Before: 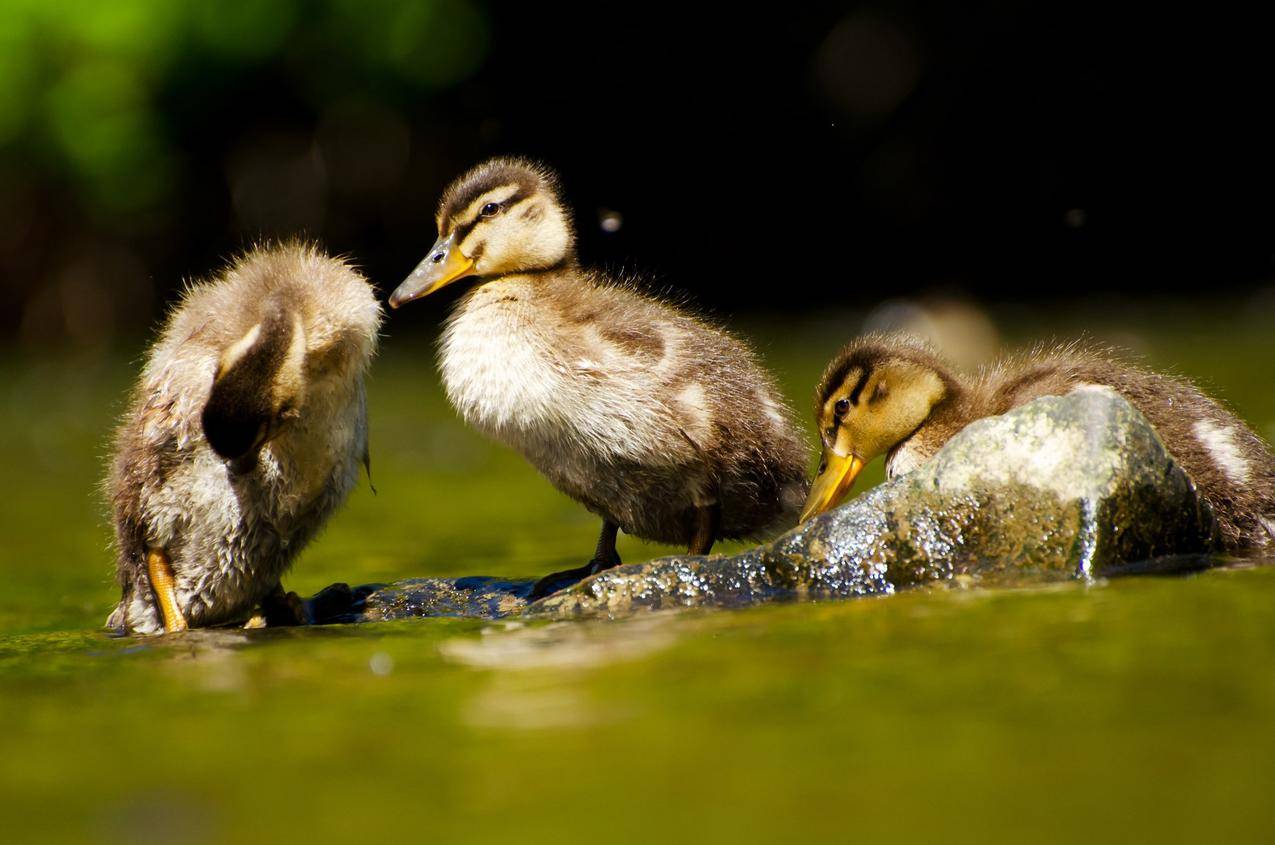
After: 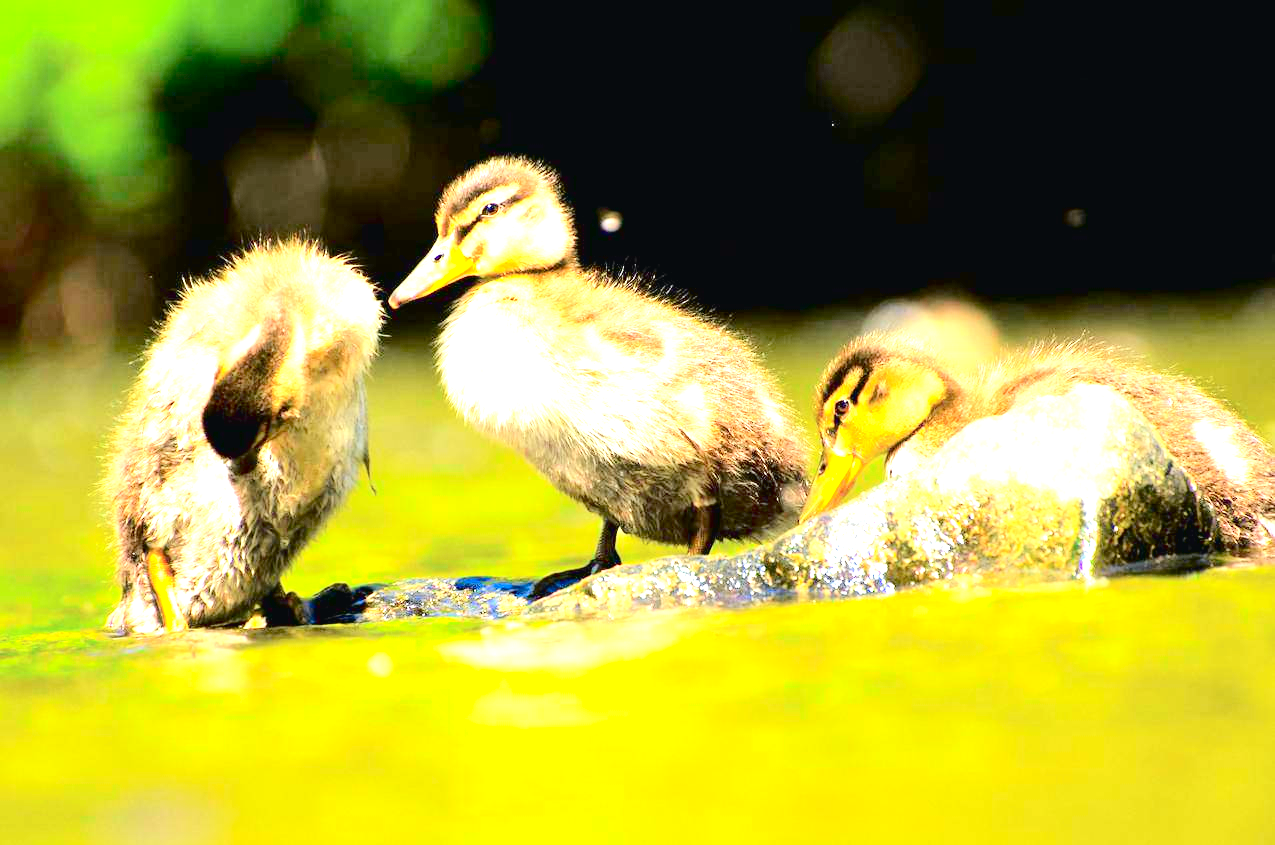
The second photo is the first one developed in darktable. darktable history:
tone curve: curves: ch0 [(0, 0.026) (0.104, 0.1) (0.233, 0.262) (0.398, 0.507) (0.498, 0.621) (0.65, 0.757) (0.835, 0.883) (1, 0.961)]; ch1 [(0, 0) (0.346, 0.307) (0.408, 0.369) (0.453, 0.457) (0.482, 0.476) (0.502, 0.498) (0.521, 0.507) (0.553, 0.554) (0.638, 0.646) (0.693, 0.727) (1, 1)]; ch2 [(0, 0) (0.366, 0.337) (0.434, 0.46) (0.485, 0.494) (0.5, 0.494) (0.511, 0.508) (0.537, 0.55) (0.579, 0.599) (0.663, 0.67) (1, 1)], color space Lab, independent channels, preserve colors none
exposure: black level correction 0.001, exposure 2.607 EV, compensate exposure bias true, compensate highlight preservation false
